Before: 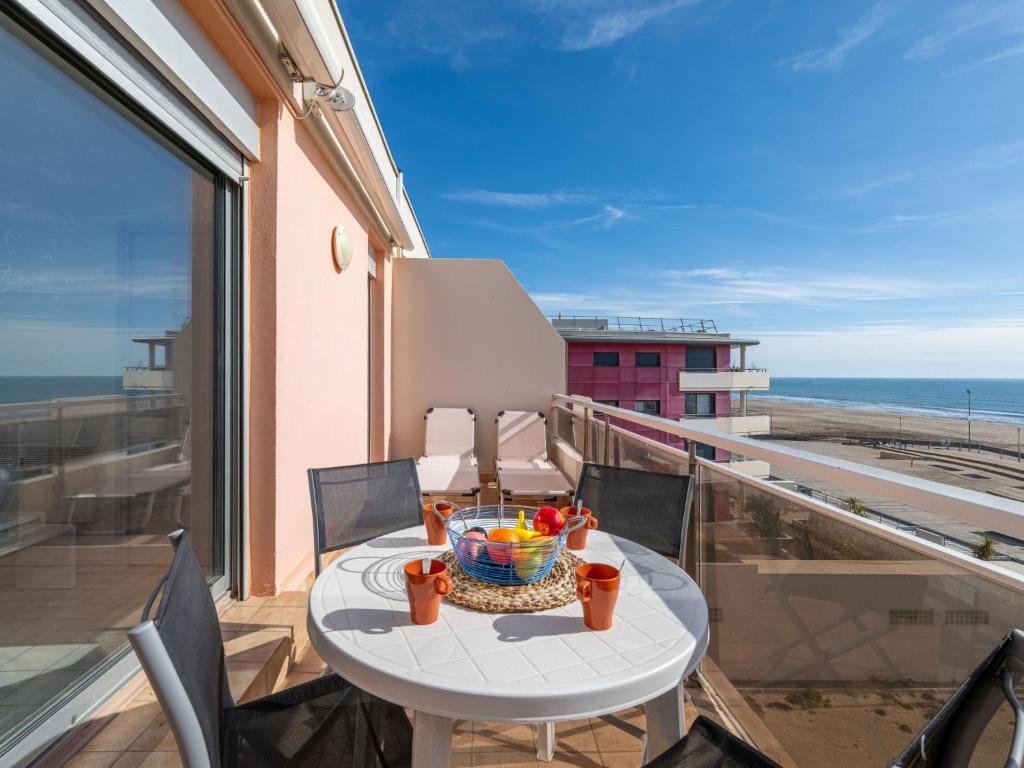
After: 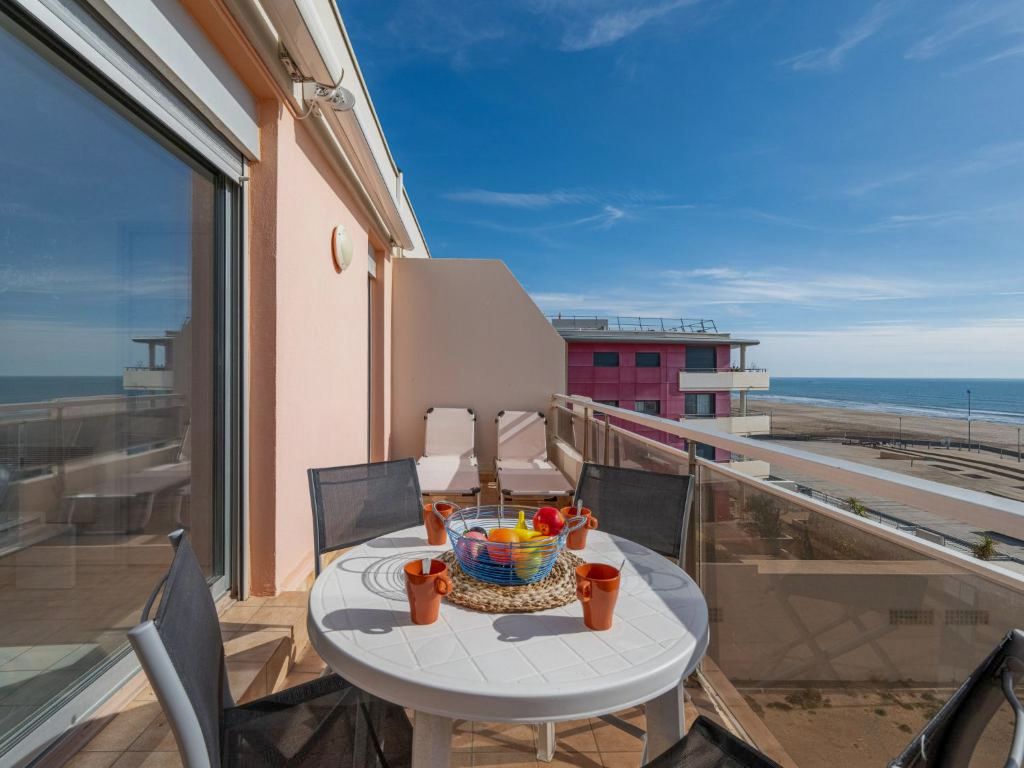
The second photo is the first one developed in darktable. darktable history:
tone equalizer: -8 EV 0.277 EV, -7 EV 0.4 EV, -6 EV 0.41 EV, -5 EV 0.237 EV, -3 EV -0.282 EV, -2 EV -0.42 EV, -1 EV -0.403 EV, +0 EV -0.269 EV, mask exposure compensation -0.488 EV
shadows and highlights: low approximation 0.01, soften with gaussian
